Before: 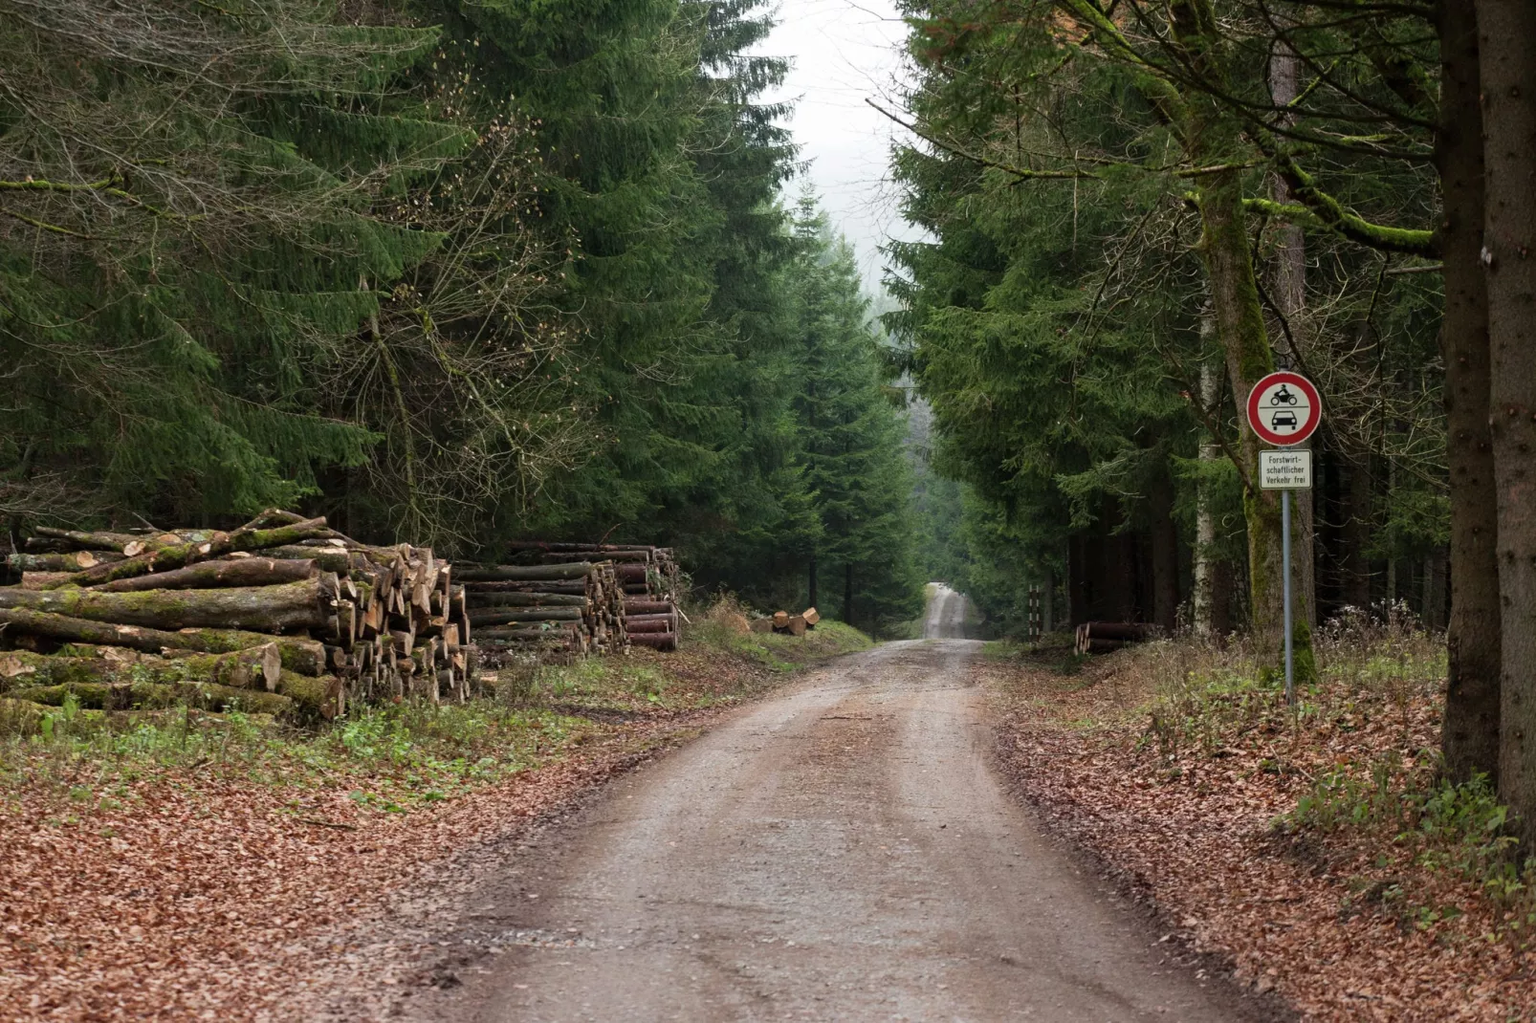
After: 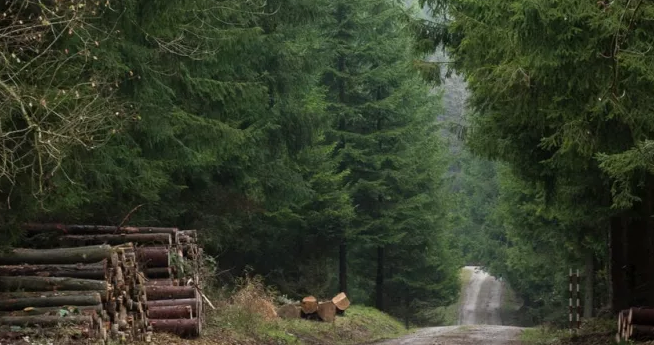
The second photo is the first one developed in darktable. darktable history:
crop: left 31.61%, top 32.089%, right 27.662%, bottom 35.663%
